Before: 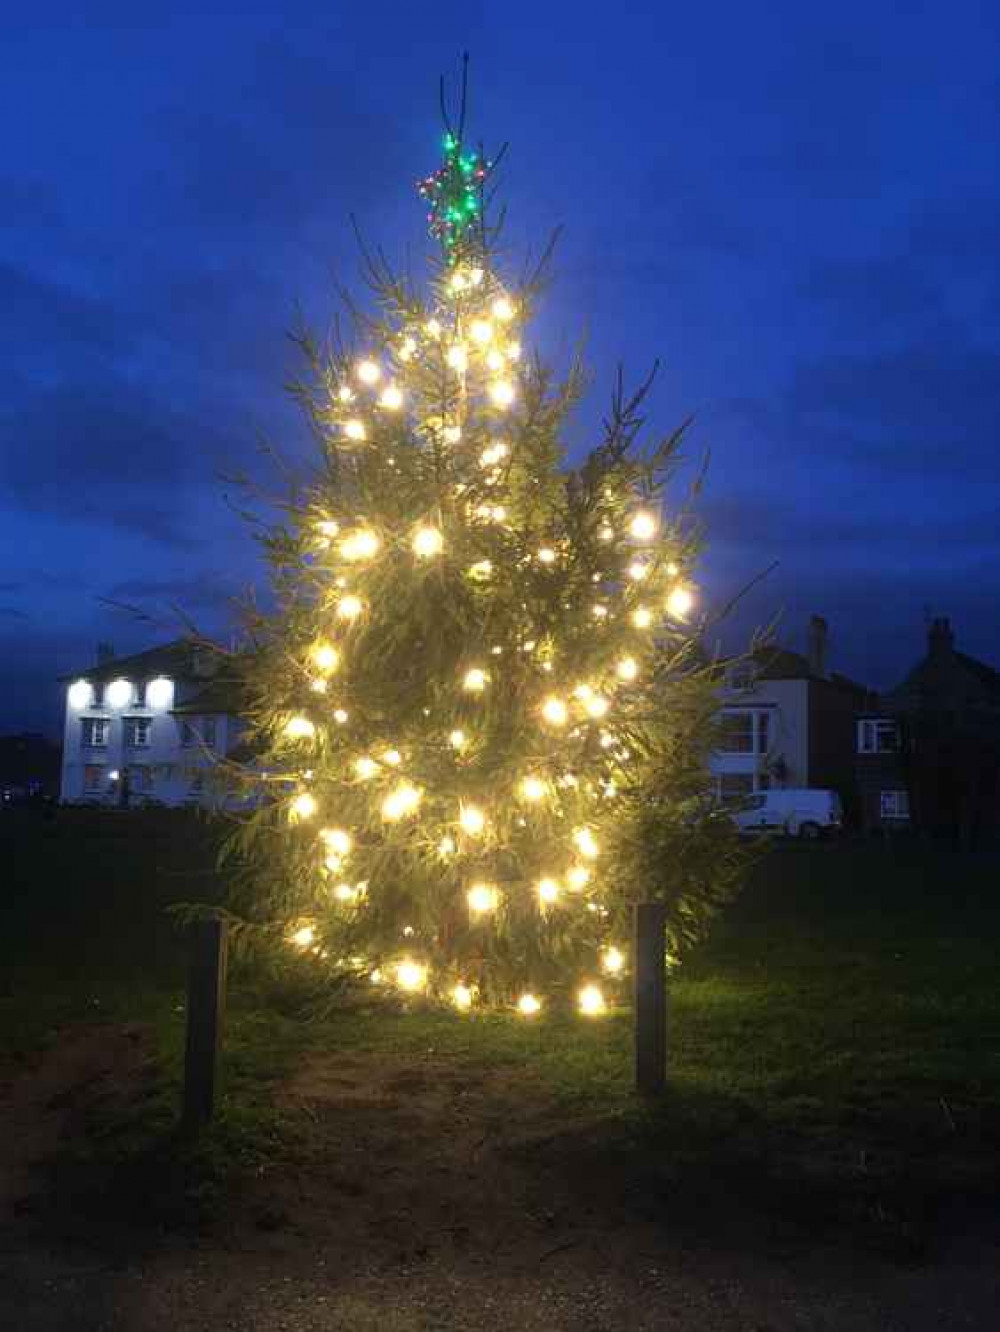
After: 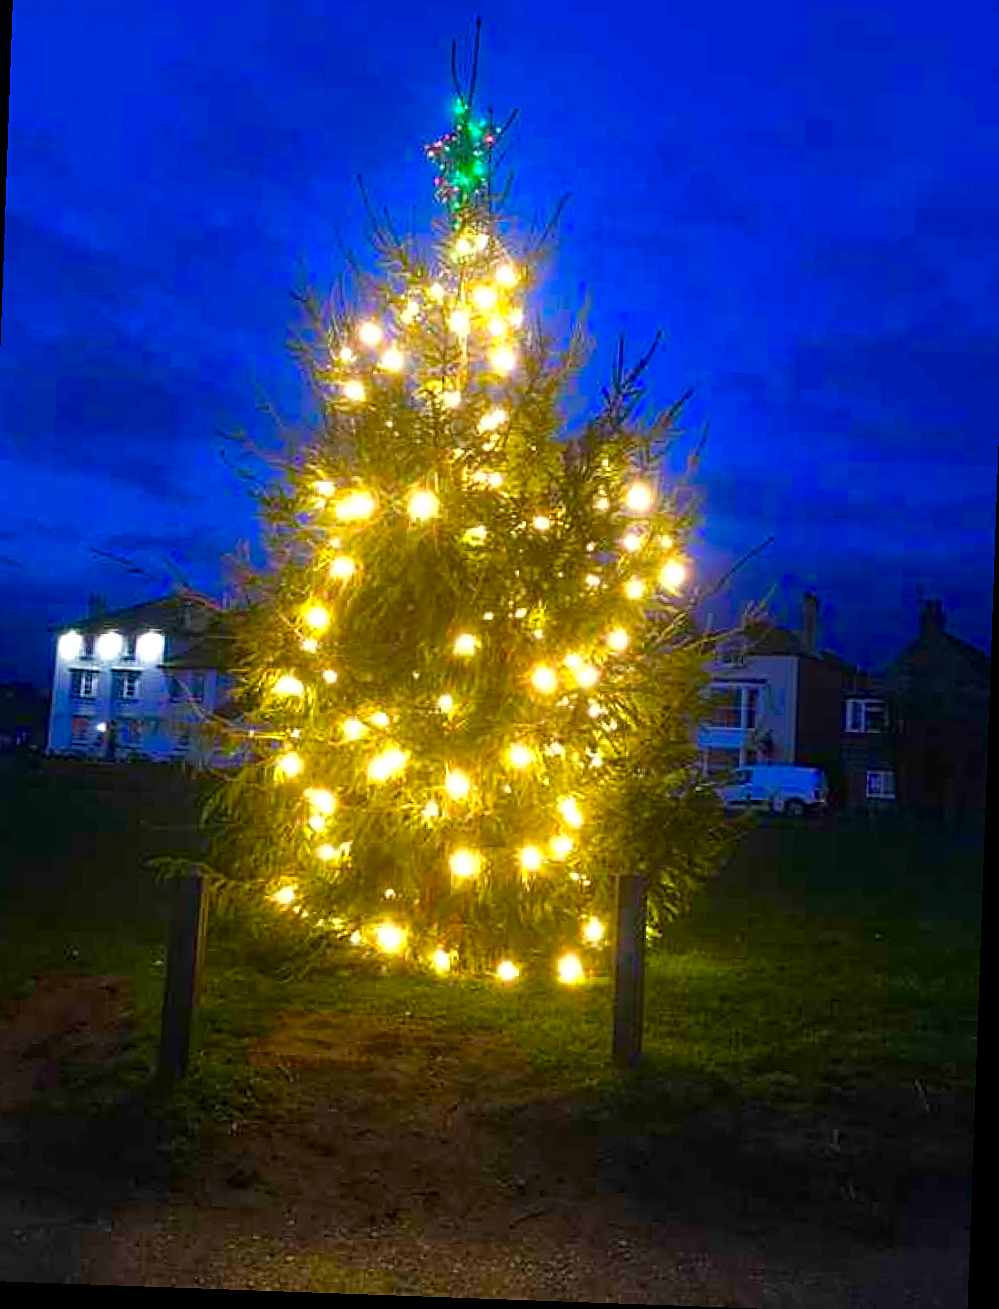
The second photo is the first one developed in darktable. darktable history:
crop and rotate: angle -2.06°, left 3.139%, top 3.77%, right 1.396%, bottom 0.478%
color balance rgb: linear chroma grading › global chroma 41.532%, perceptual saturation grading › global saturation 15.212%, perceptual saturation grading › highlights -19.266%, perceptual saturation grading › shadows 20.046%, global vibrance 20%
haze removal: strength 0.087, adaptive false
local contrast: mode bilateral grid, contrast 21, coarseness 50, detail 119%, midtone range 0.2
sharpen: on, module defaults
tone equalizer: on, module defaults
exposure: black level correction 0, exposure 0.199 EV, compensate highlight preservation false
